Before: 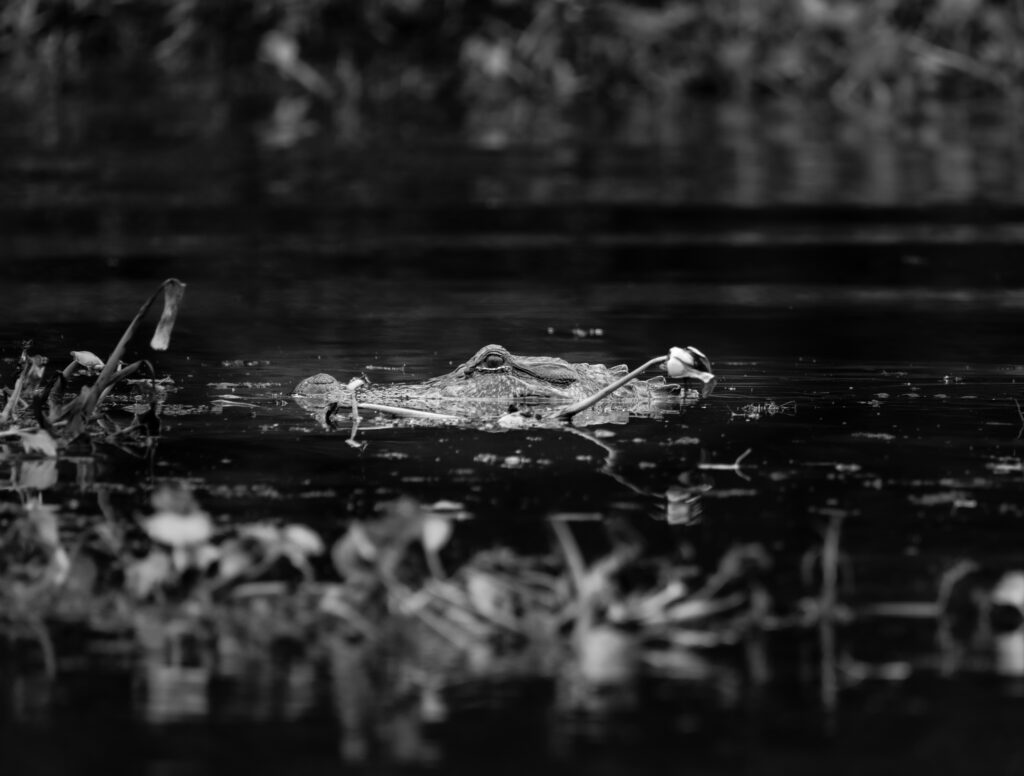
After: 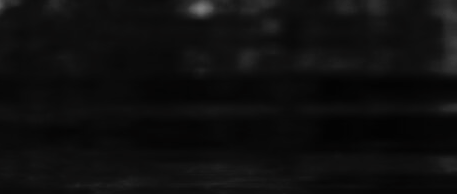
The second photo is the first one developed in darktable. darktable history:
tone curve: curves: ch0 [(0, 0) (0.003, 0.003) (0.011, 0.009) (0.025, 0.018) (0.044, 0.027) (0.069, 0.034) (0.1, 0.043) (0.136, 0.056) (0.177, 0.084) (0.224, 0.138) (0.277, 0.203) (0.335, 0.329) (0.399, 0.451) (0.468, 0.572) (0.543, 0.671) (0.623, 0.754) (0.709, 0.821) (0.801, 0.88) (0.898, 0.938) (1, 1)], preserve colors none
crop: left 28.64%, top 16.832%, right 26.637%, bottom 58.055%
